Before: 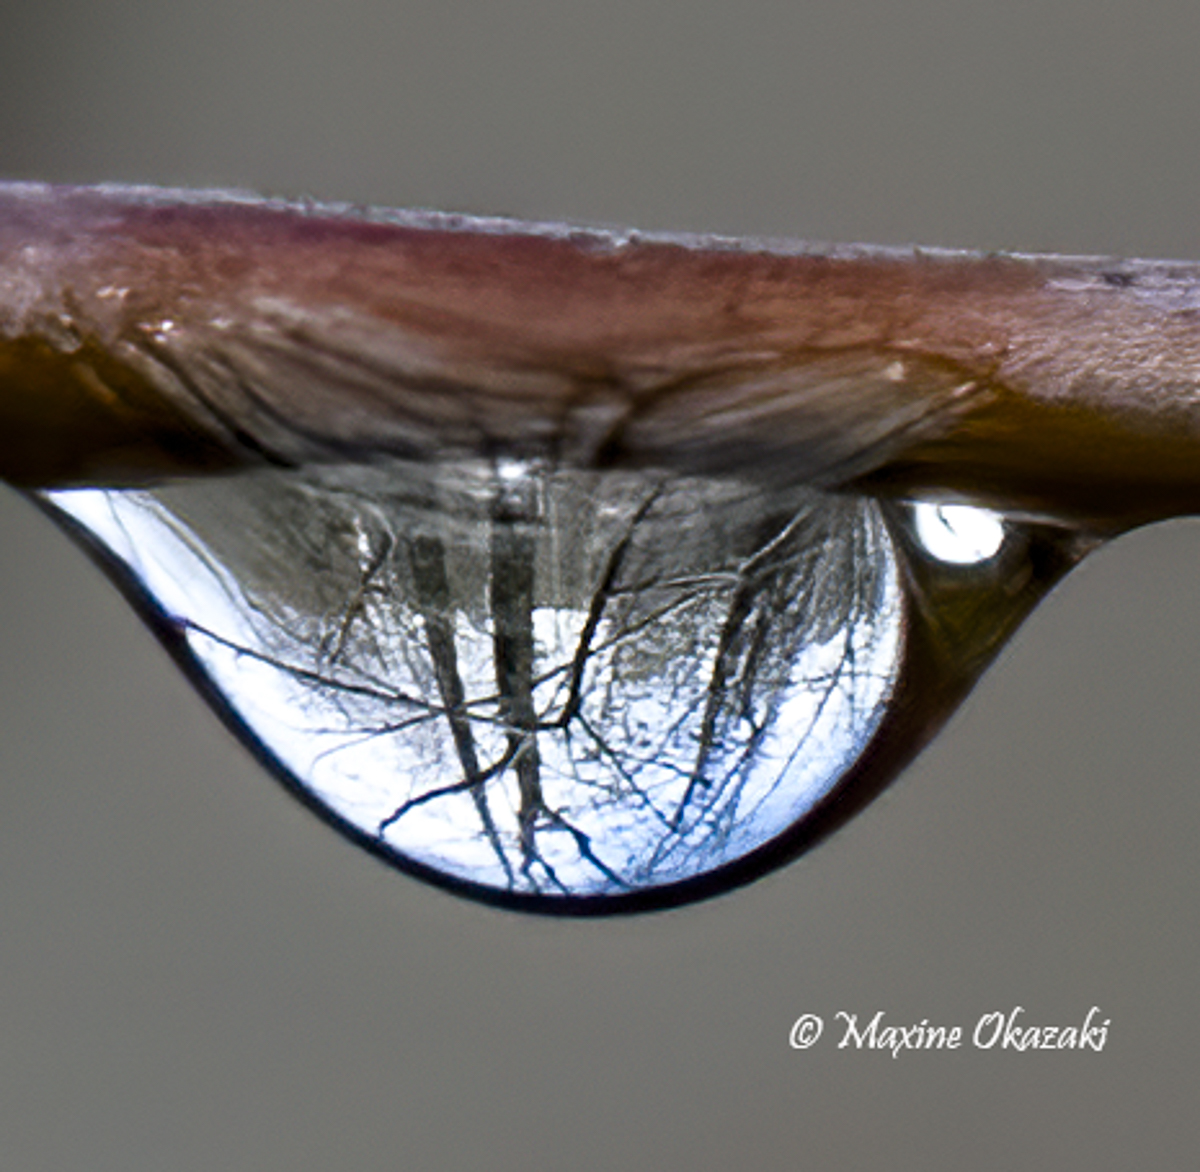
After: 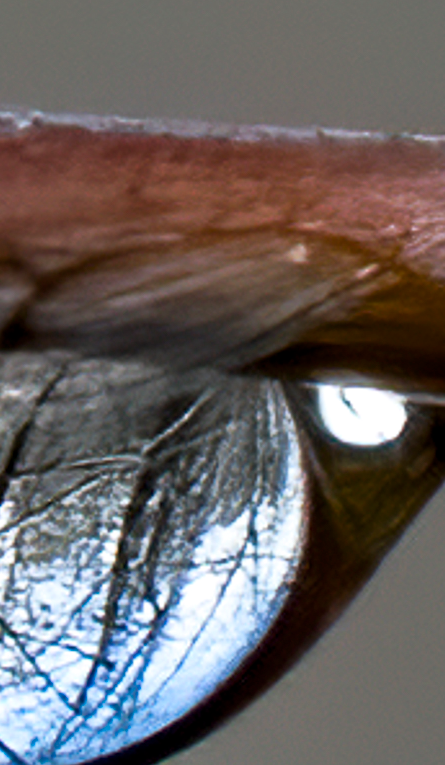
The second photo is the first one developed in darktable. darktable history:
exposure: exposure 0.014 EV, compensate highlight preservation false
crop and rotate: left 49.811%, top 10.088%, right 13.073%, bottom 24.614%
tone curve: curves: ch0 [(0, 0) (0.003, 0.003) (0.011, 0.015) (0.025, 0.031) (0.044, 0.056) (0.069, 0.083) (0.1, 0.113) (0.136, 0.145) (0.177, 0.184) (0.224, 0.225) (0.277, 0.275) (0.335, 0.327) (0.399, 0.385) (0.468, 0.447) (0.543, 0.528) (0.623, 0.611) (0.709, 0.703) (0.801, 0.802) (0.898, 0.902) (1, 1)], preserve colors none
